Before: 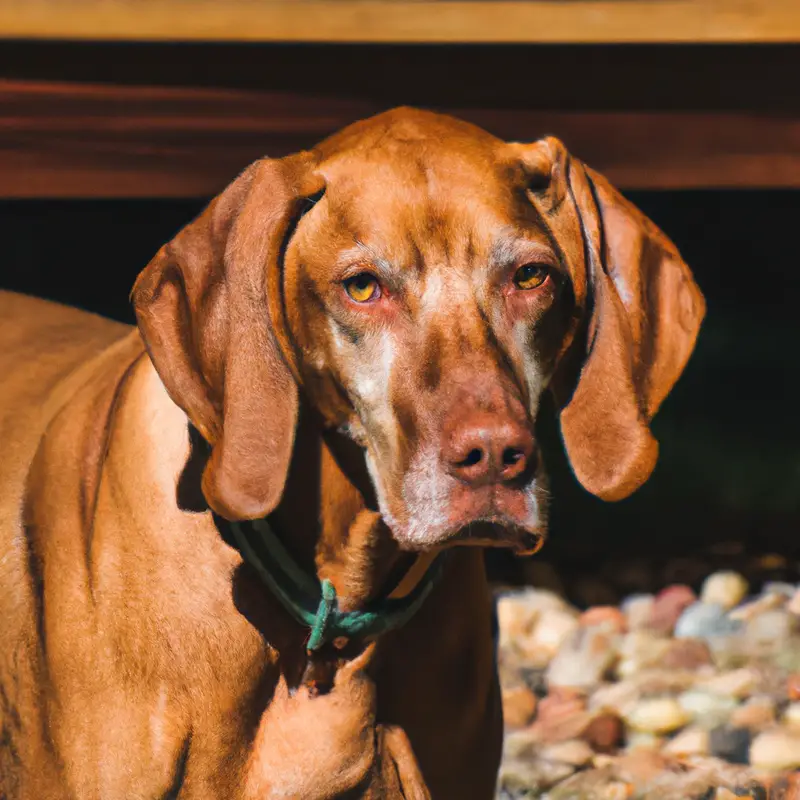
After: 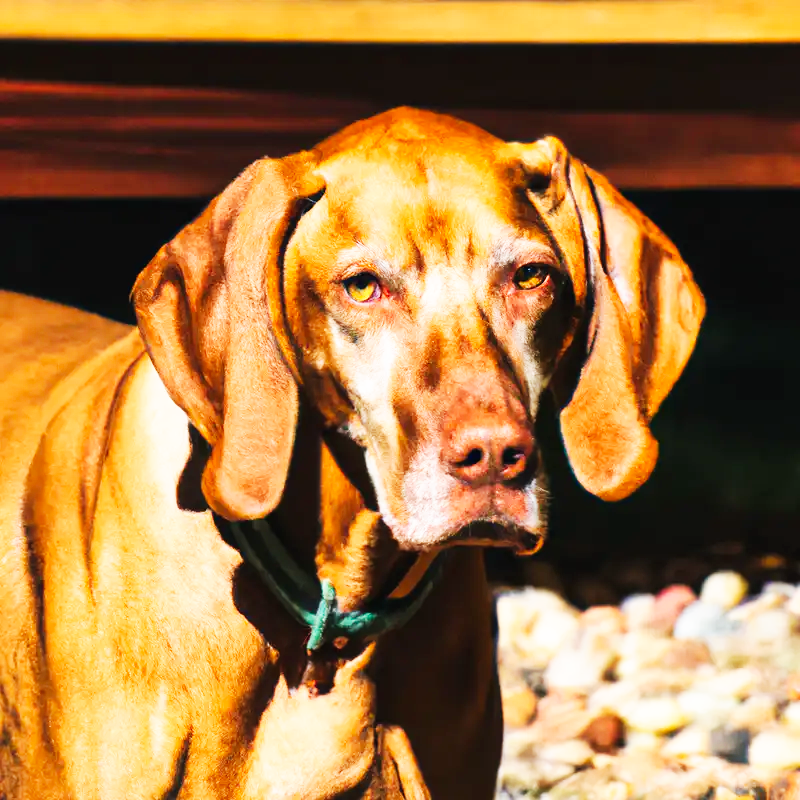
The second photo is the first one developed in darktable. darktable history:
base curve: curves: ch0 [(0, 0) (0.007, 0.004) (0.027, 0.03) (0.046, 0.07) (0.207, 0.54) (0.442, 0.872) (0.673, 0.972) (1, 1)], preserve colors none
tone equalizer: -8 EV 0.069 EV, edges refinement/feathering 500, mask exposure compensation -1.57 EV, preserve details no
